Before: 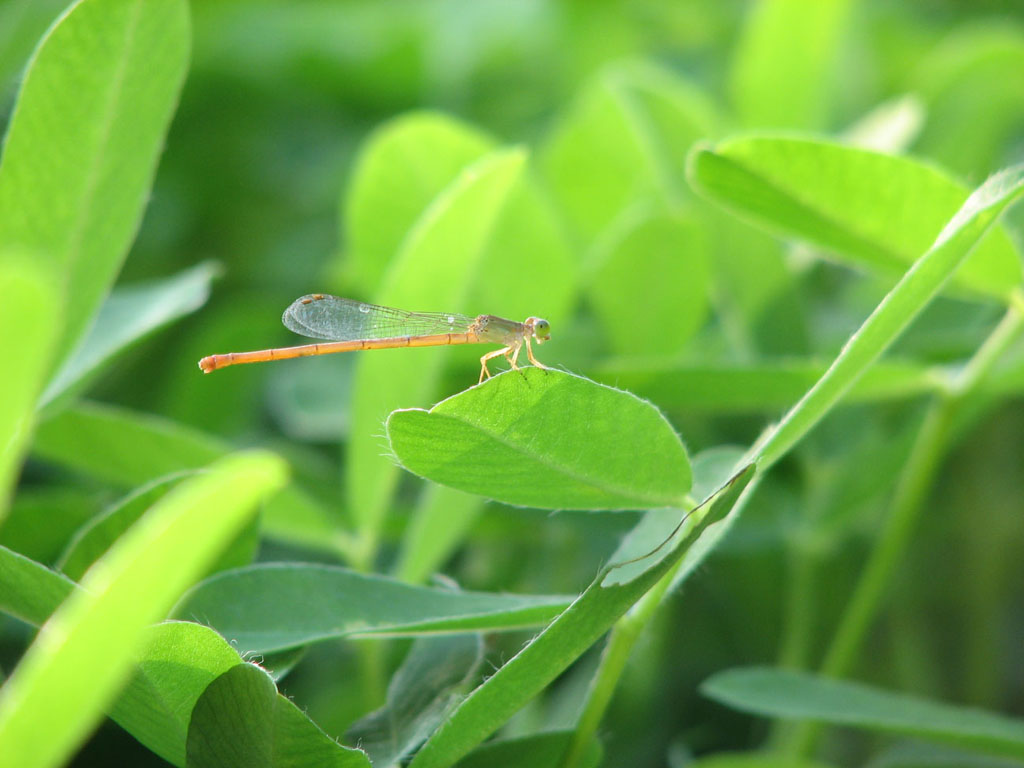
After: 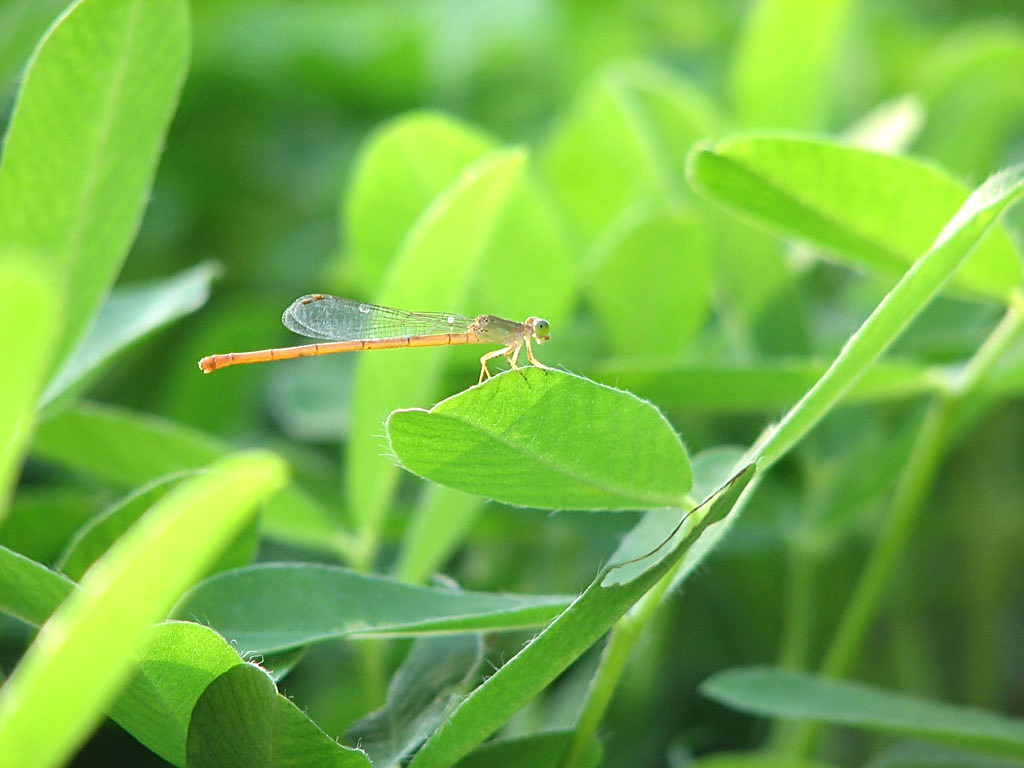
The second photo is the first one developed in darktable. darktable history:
sharpen: on, module defaults
exposure: exposure 0.201 EV, compensate highlight preservation false
